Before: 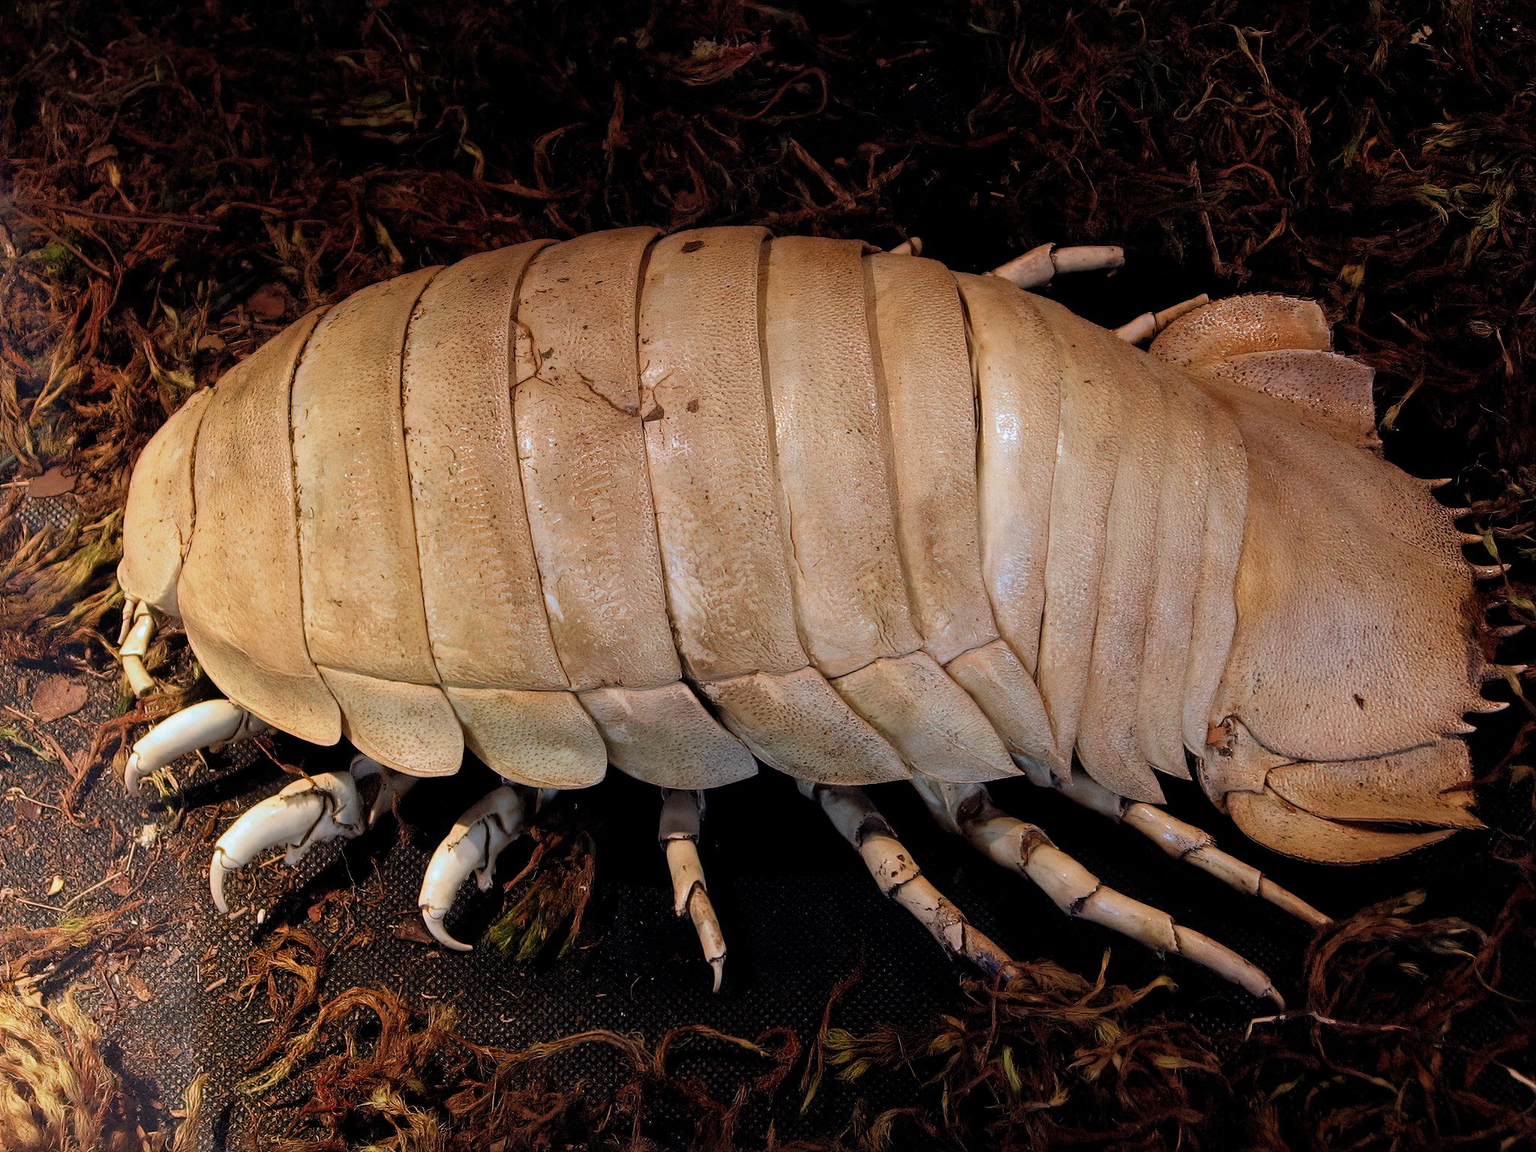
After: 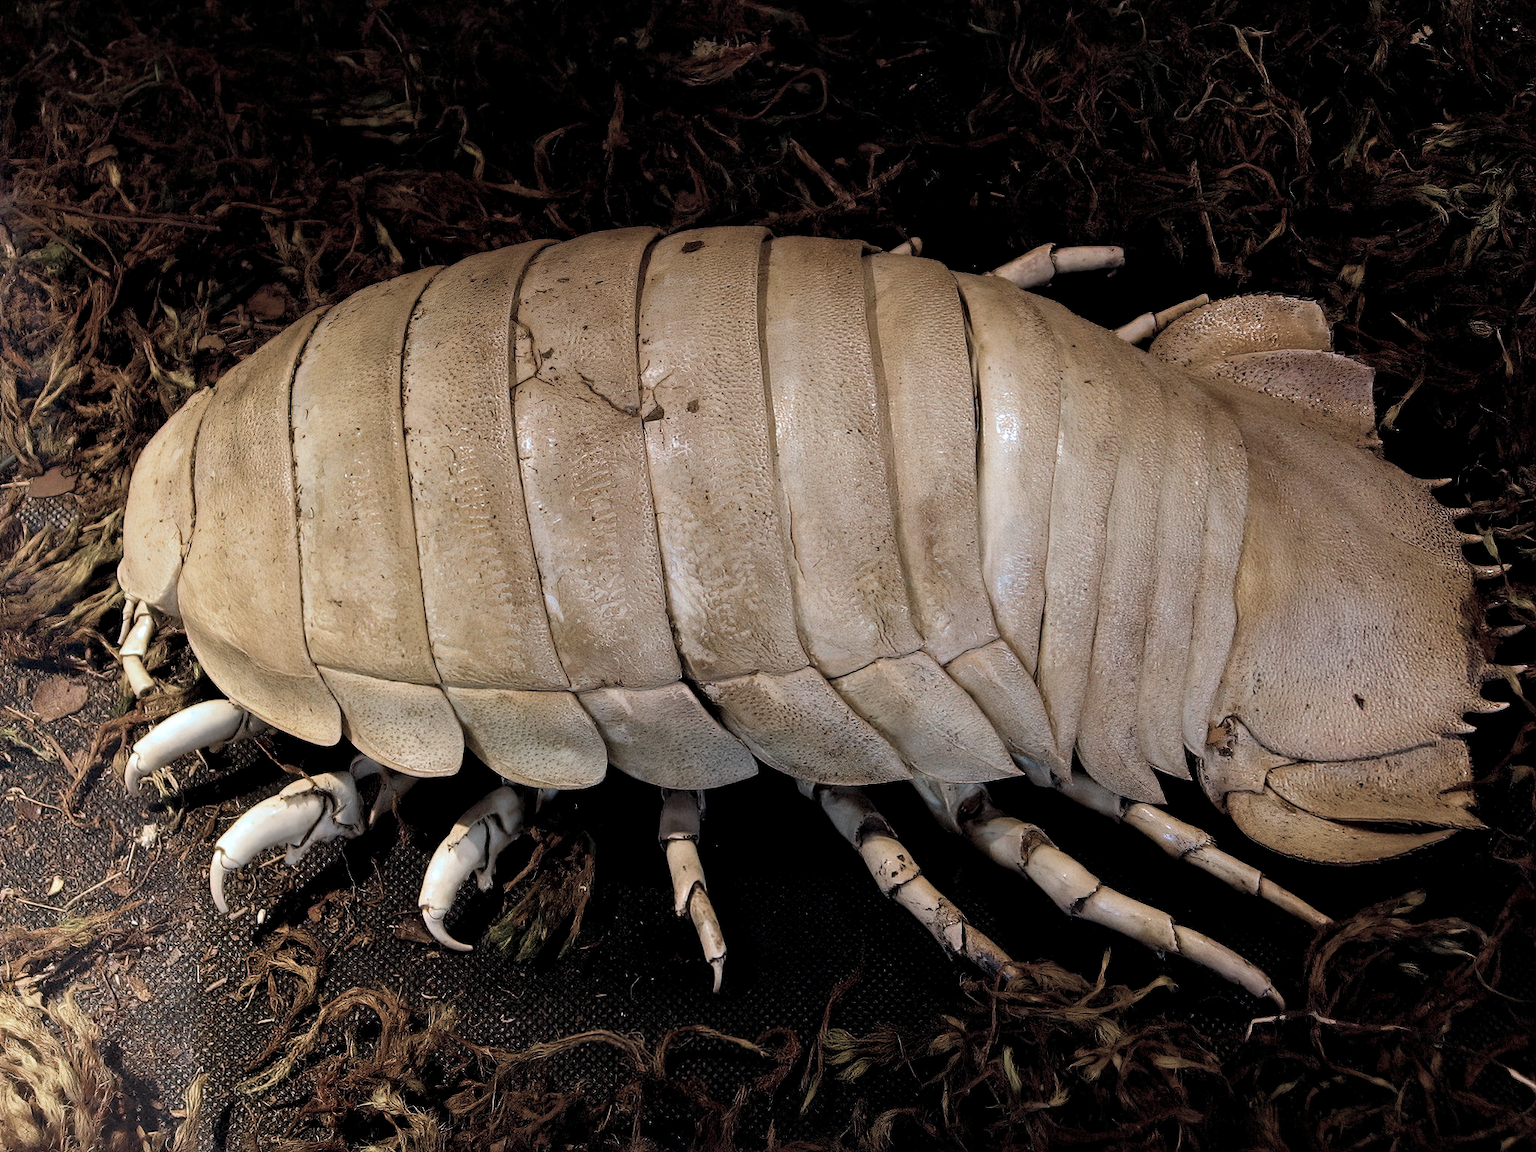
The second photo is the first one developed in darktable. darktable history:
color balance rgb: linear chroma grading › global chroma 25.219%, perceptual saturation grading › global saturation 29.976%
contrast equalizer: octaves 7, y [[0.528 ×6], [0.514 ×6], [0.362 ×6], [0 ×6], [0 ×6]]
color zones: curves: ch1 [(0.238, 0.163) (0.476, 0.2) (0.733, 0.322) (0.848, 0.134)]
